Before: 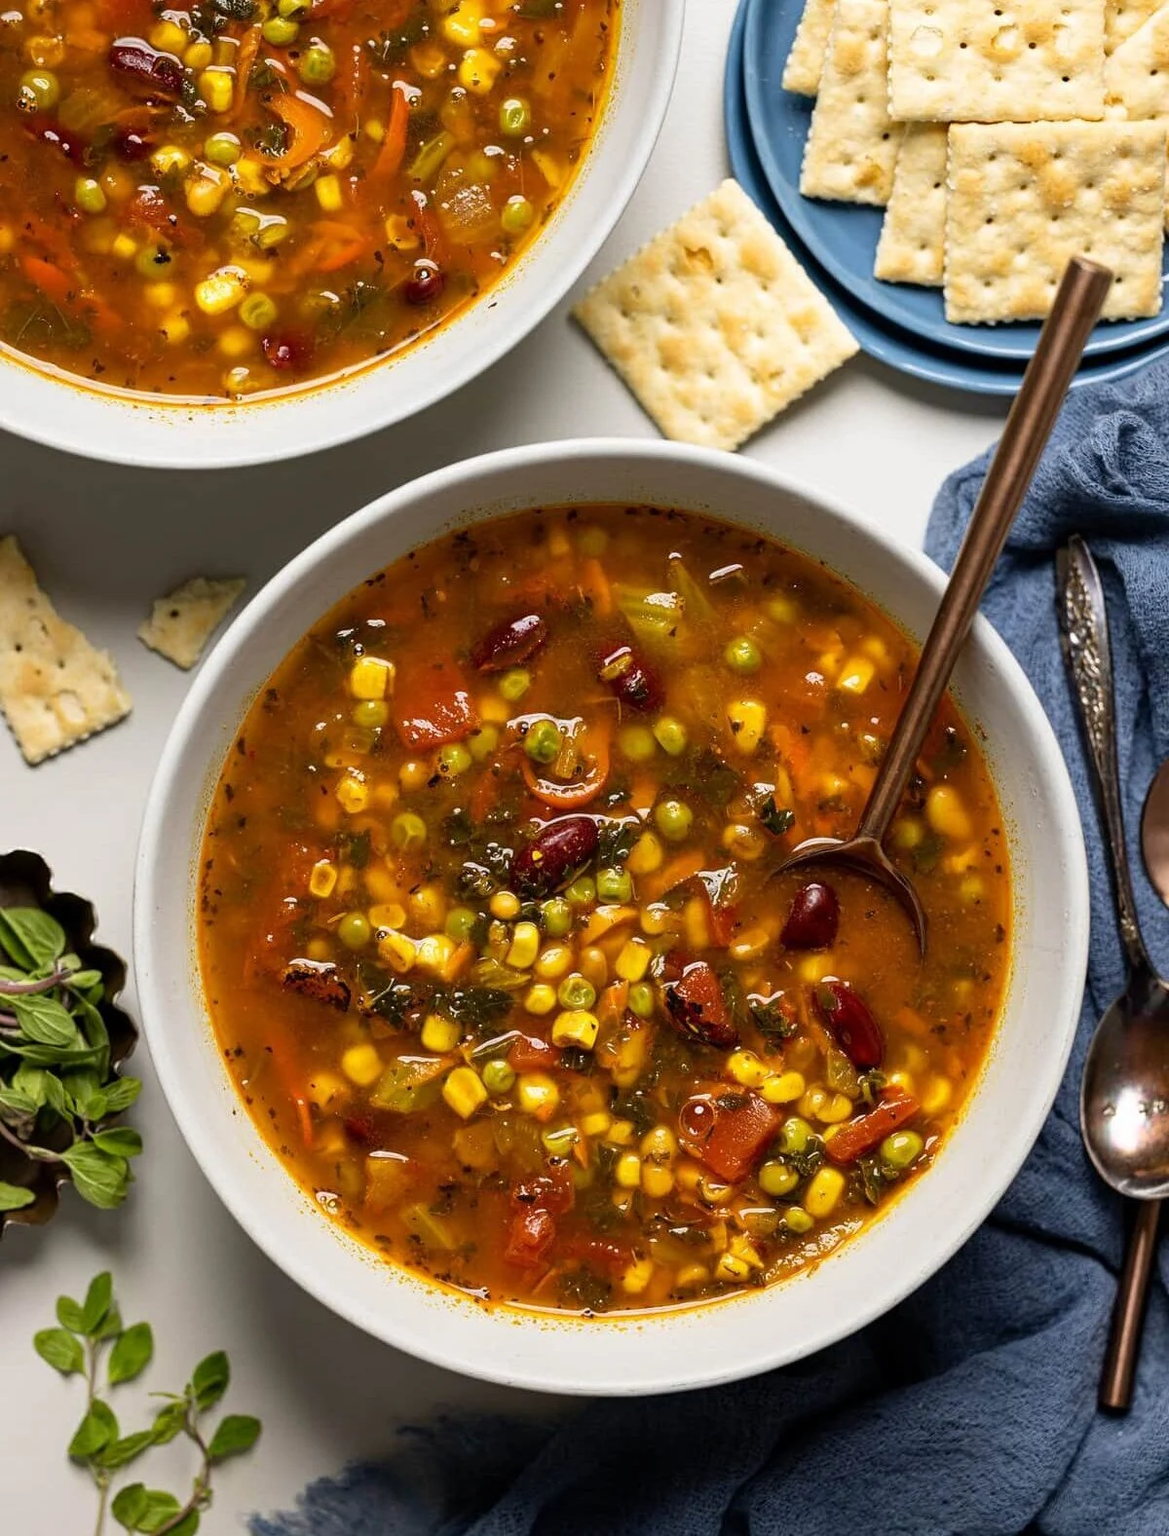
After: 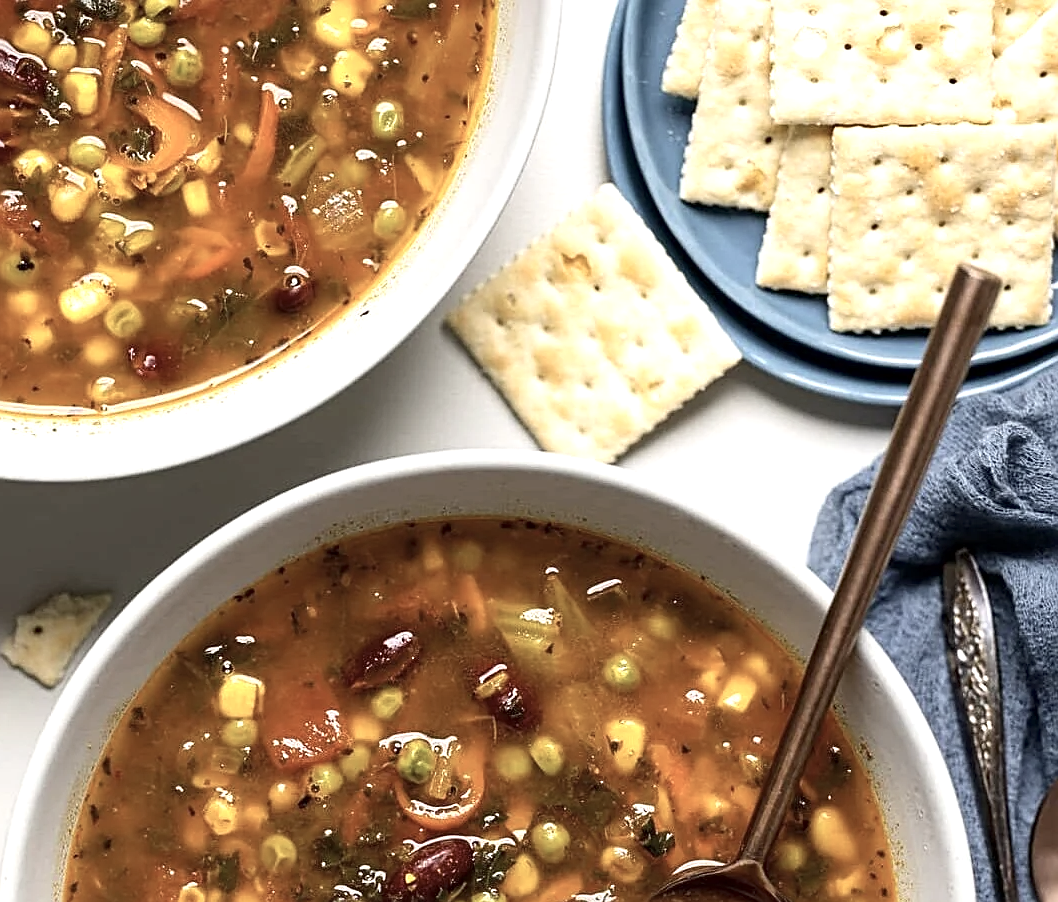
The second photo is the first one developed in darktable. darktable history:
sharpen: on, module defaults
contrast brightness saturation: contrast 0.1, saturation -0.36
crop and rotate: left 11.812%, bottom 42.776%
exposure: black level correction 0.001, exposure 0.5 EV, compensate exposure bias true, compensate highlight preservation false
